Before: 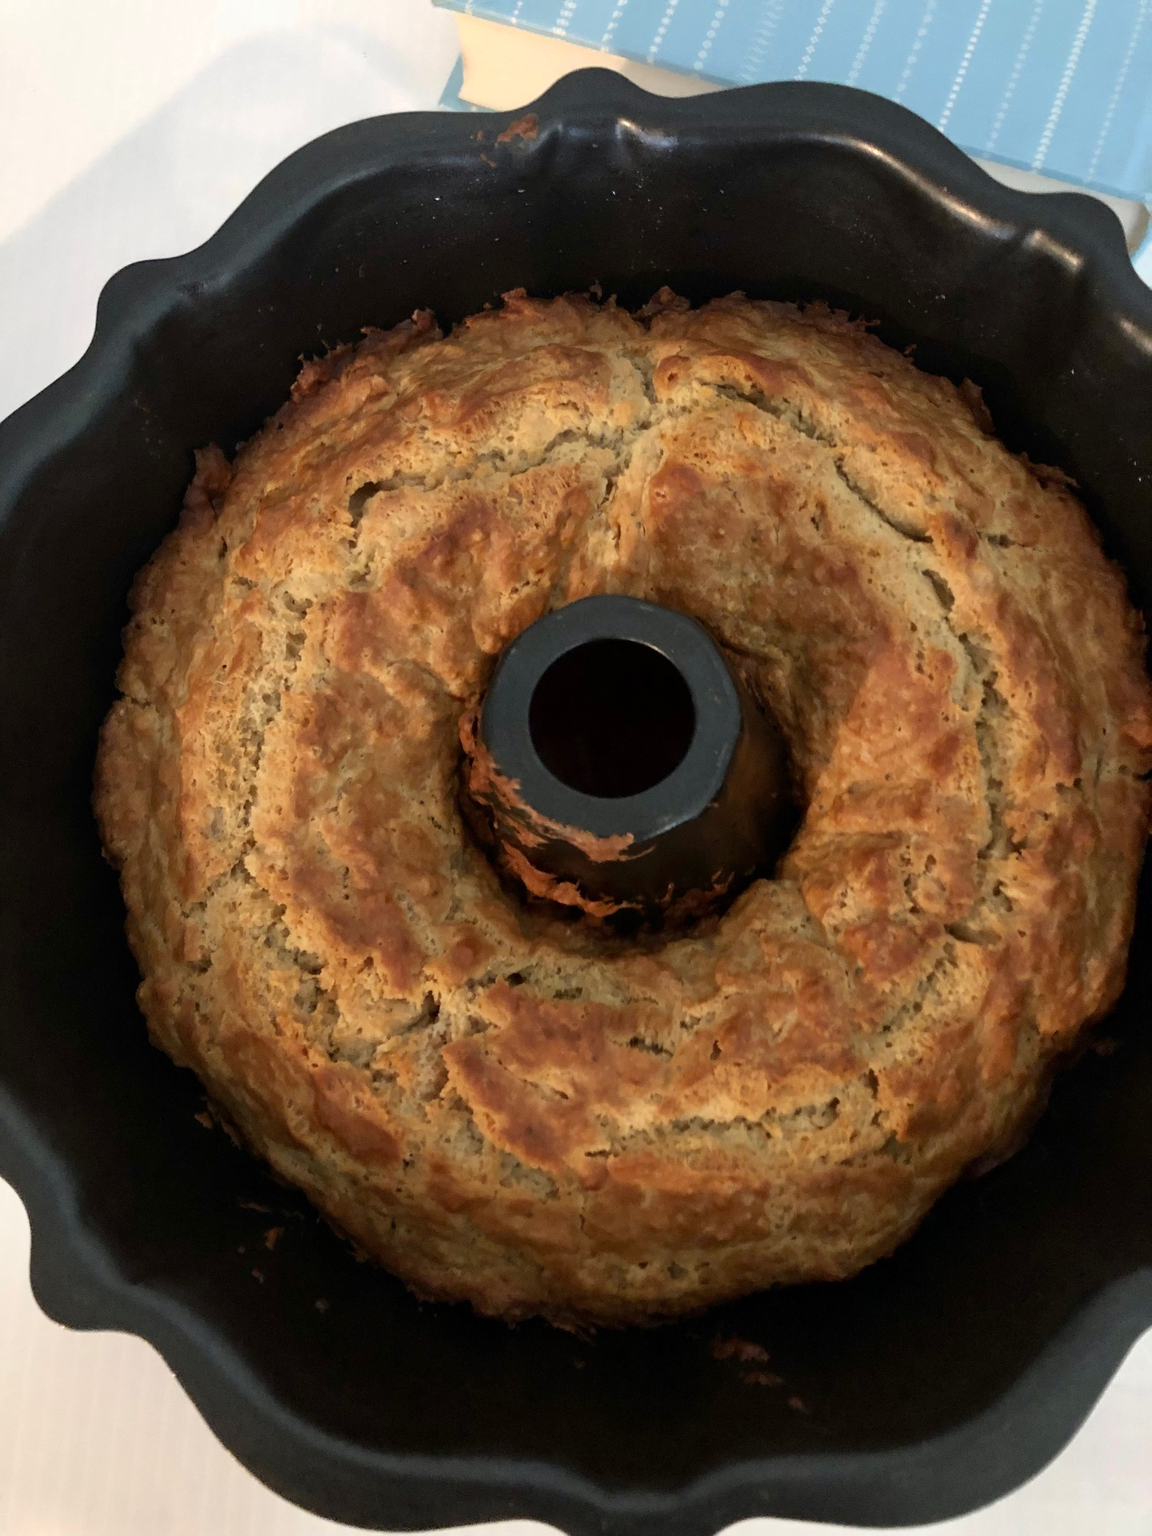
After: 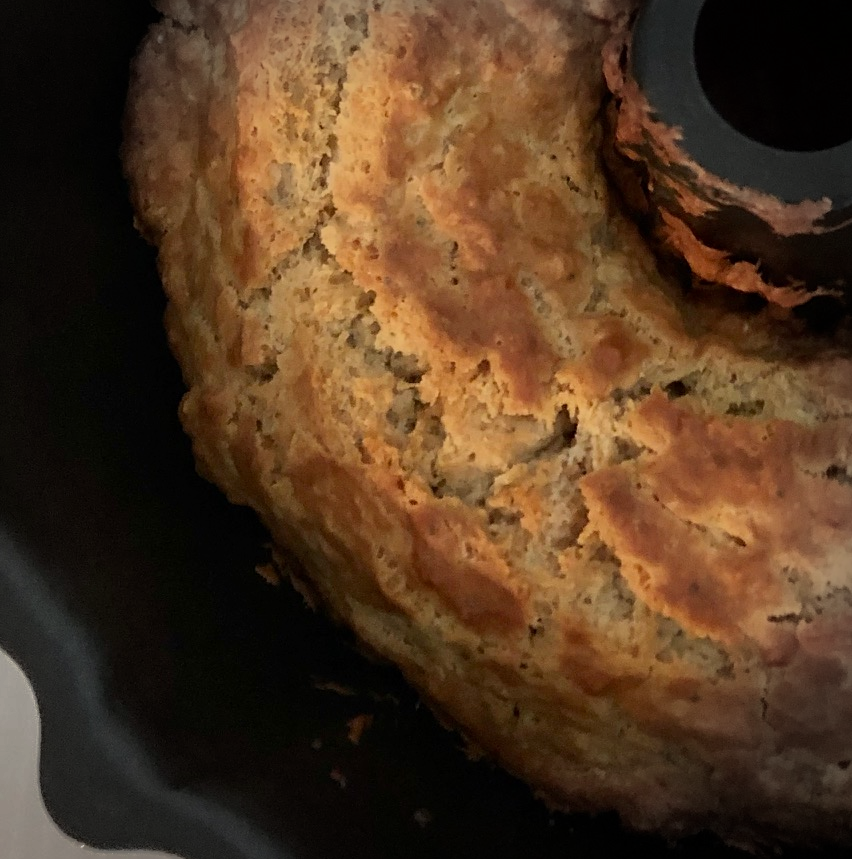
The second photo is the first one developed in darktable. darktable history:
vignetting: fall-off radius 31.48%, brightness -0.472
crop: top 44.483%, right 43.593%, bottom 12.892%
sharpen: amount 0.2
shadows and highlights: shadows -19.91, highlights -73.15
